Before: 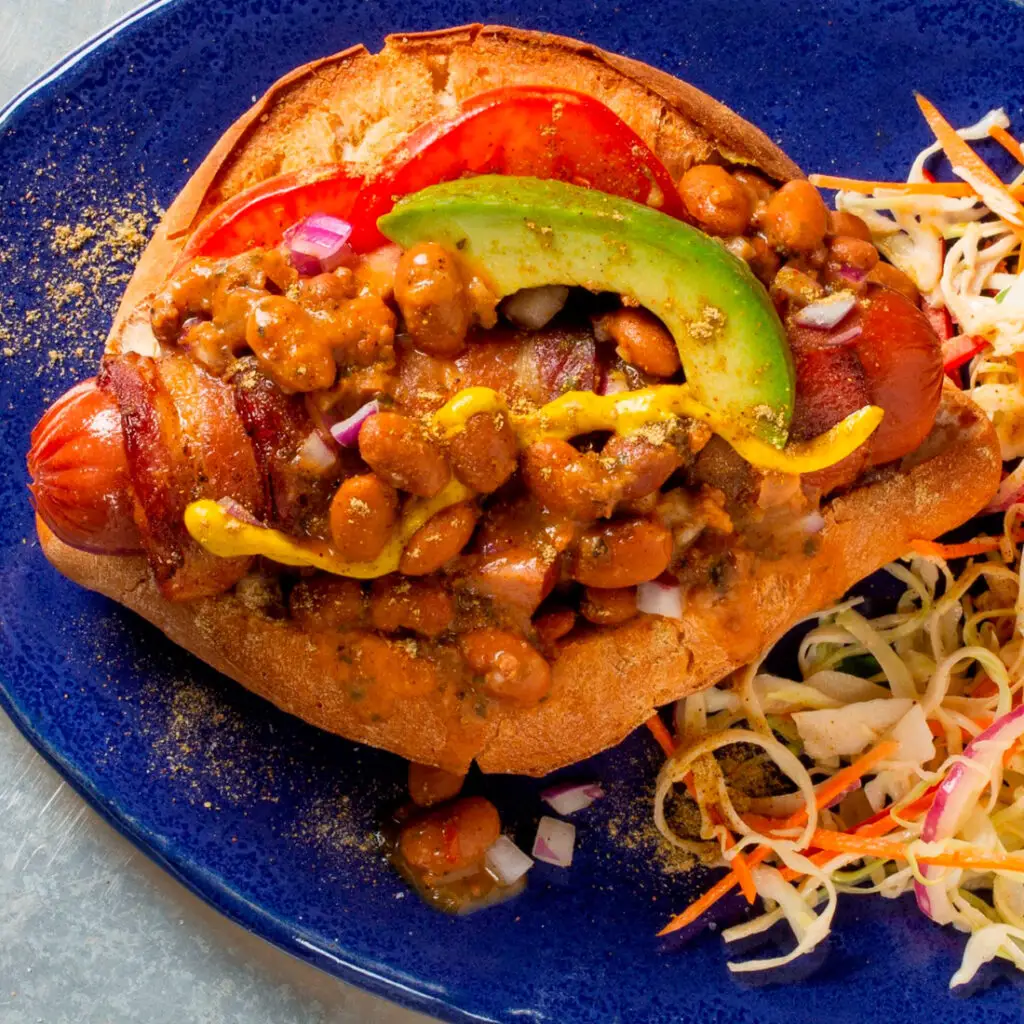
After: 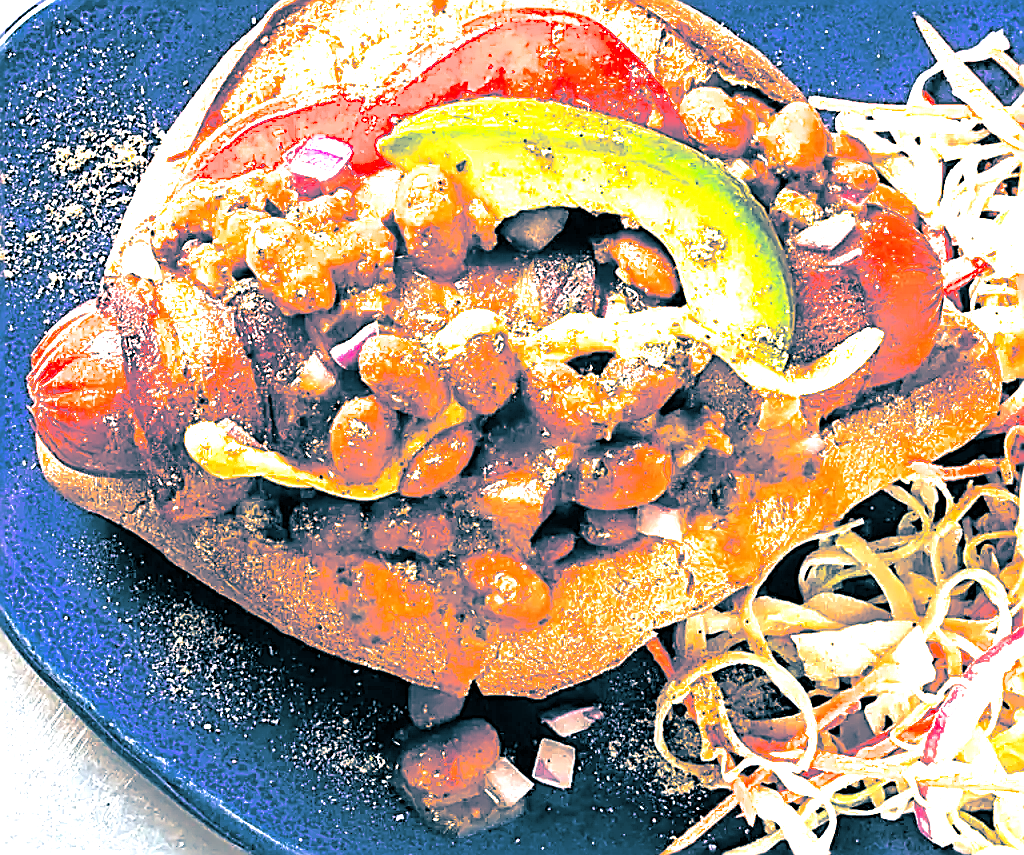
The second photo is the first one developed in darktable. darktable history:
white balance: red 1.009, blue 1.027
crop: top 7.625%, bottom 8.027%
exposure: black level correction 0, exposure 1.6 EV, compensate exposure bias true, compensate highlight preservation false
sharpen: amount 2
split-toning: shadows › hue 212.4°, balance -70
